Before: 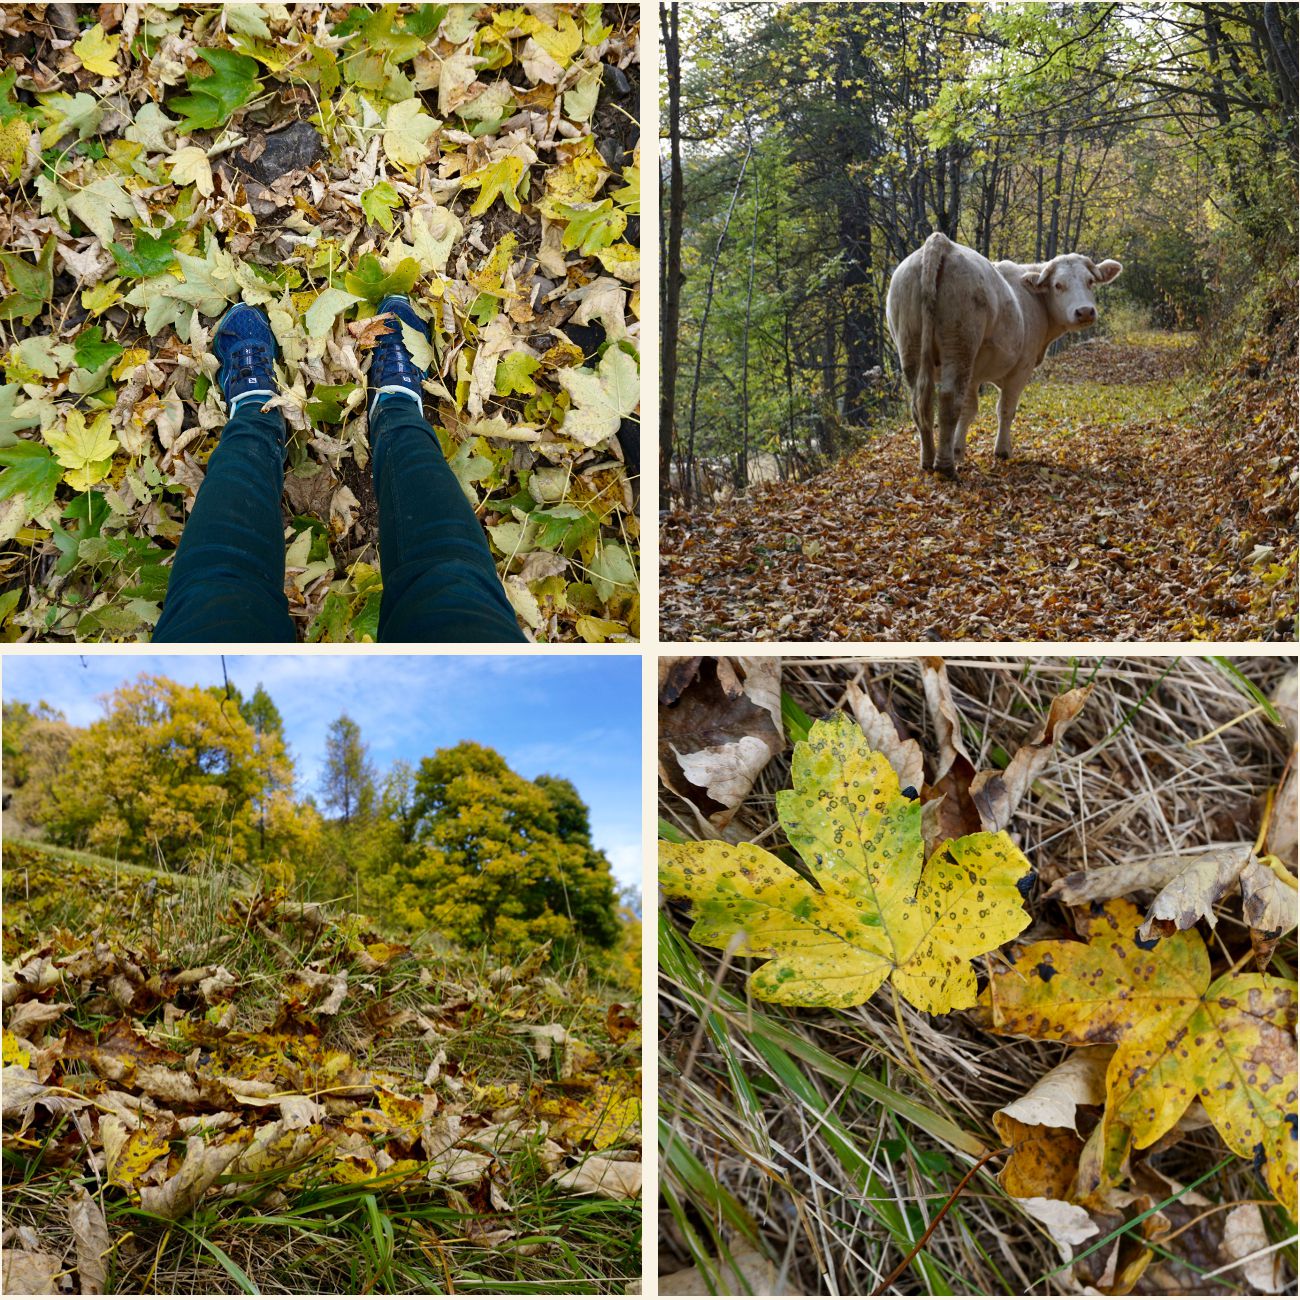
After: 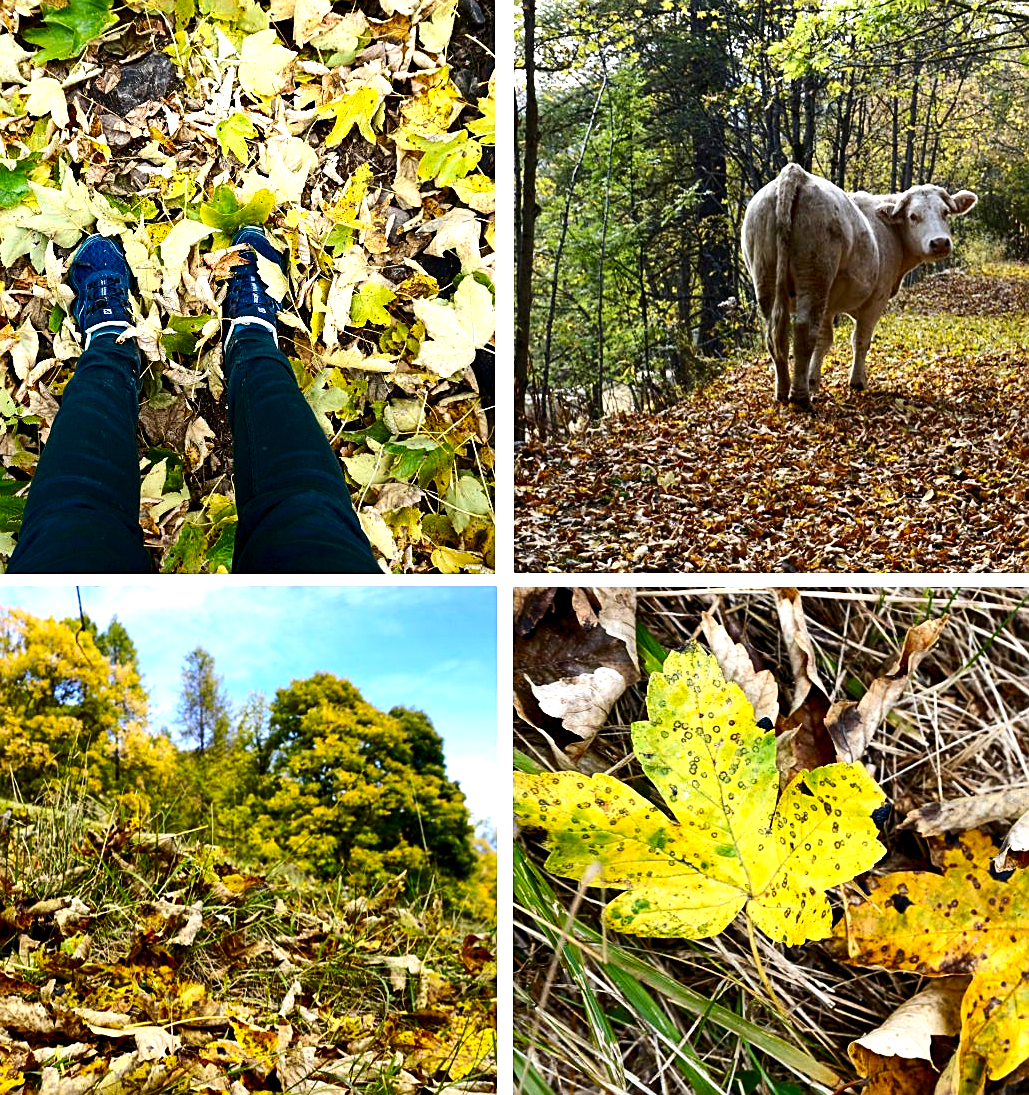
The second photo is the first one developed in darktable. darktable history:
crop: left 11.225%, top 5.381%, right 9.565%, bottom 10.314%
exposure: black level correction 0, exposure 0.7 EV, compensate exposure bias true, compensate highlight preservation false
contrast brightness saturation: contrast 0.19, brightness -0.24, saturation 0.11
rgb levels: levels [[0.01, 0.419, 0.839], [0, 0.5, 1], [0, 0.5, 1]]
sharpen: on, module defaults
contrast equalizer: octaves 7, y [[0.6 ×6], [0.55 ×6], [0 ×6], [0 ×6], [0 ×6]], mix -0.2
